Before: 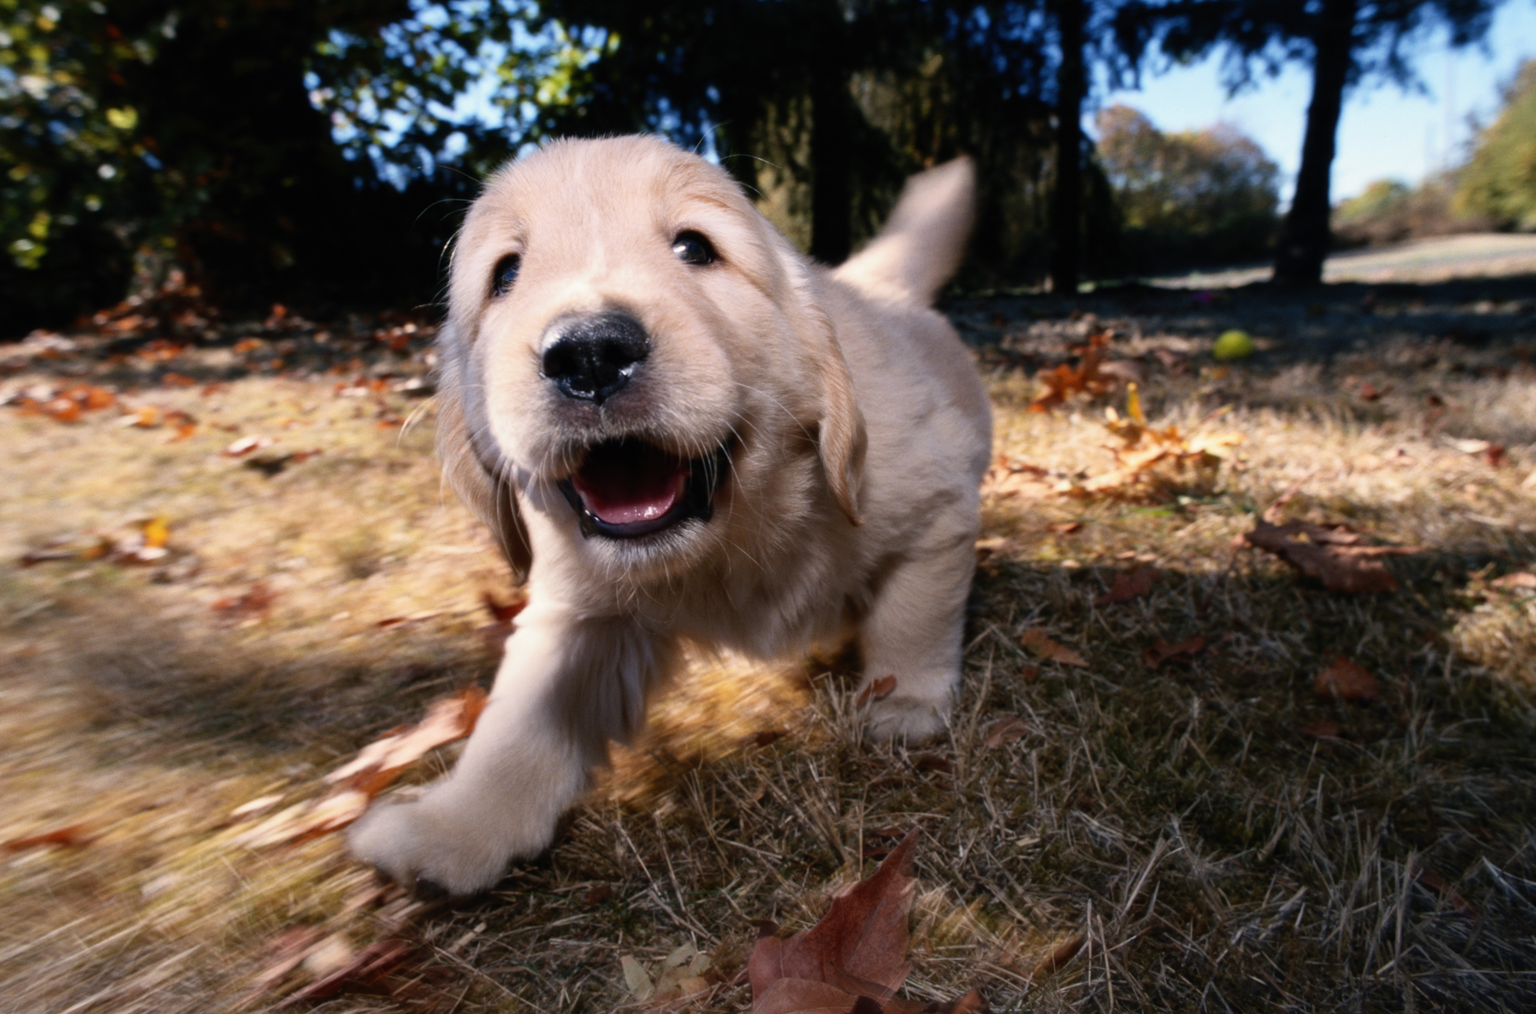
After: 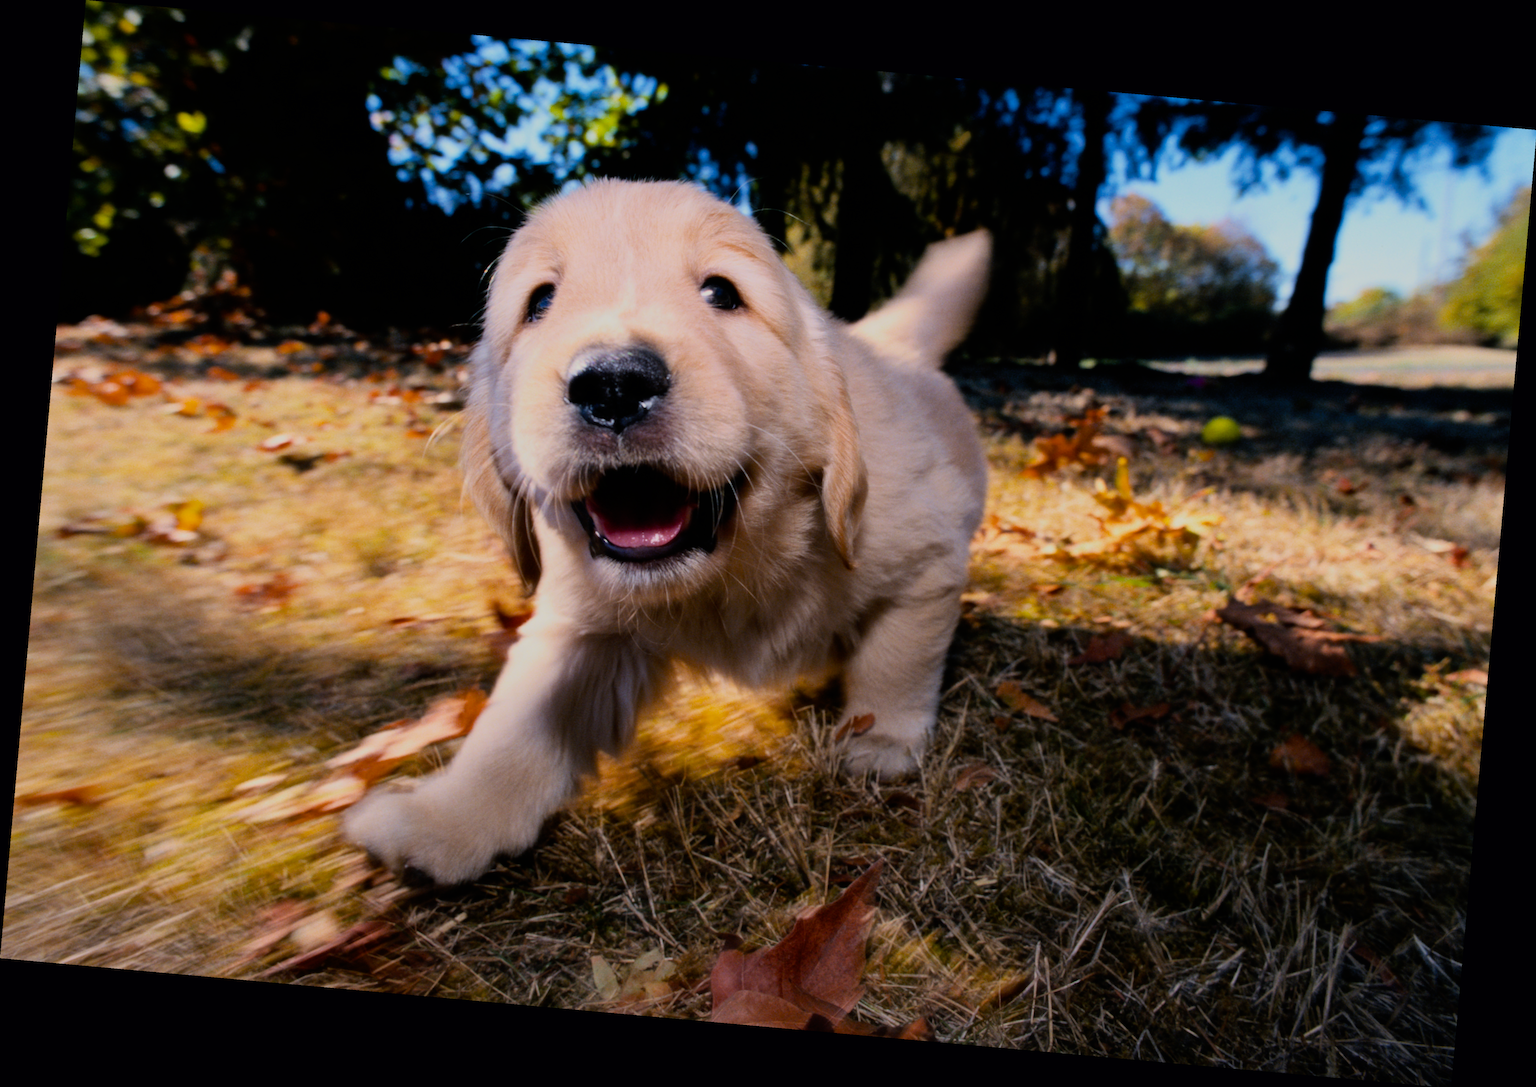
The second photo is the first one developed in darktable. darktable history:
filmic rgb: black relative exposure -7.65 EV, white relative exposure 4.56 EV, hardness 3.61, color science v6 (2022)
rotate and perspective: rotation 5.12°, automatic cropping off
color balance rgb: linear chroma grading › global chroma 15%, perceptual saturation grading › global saturation 30%
